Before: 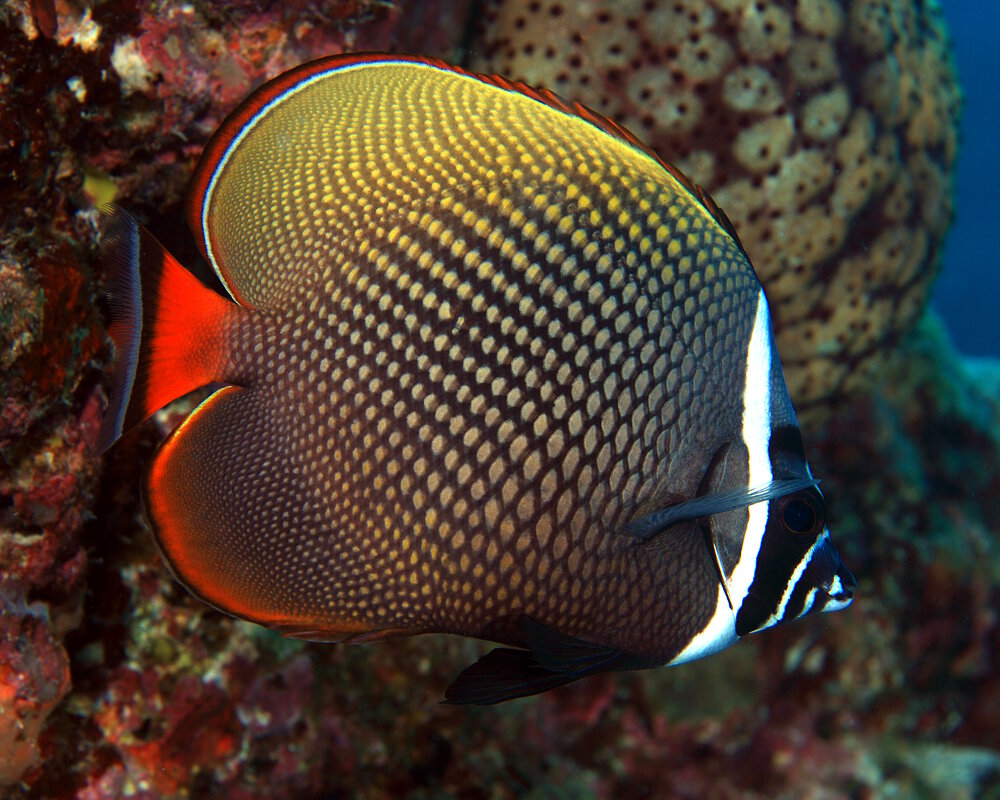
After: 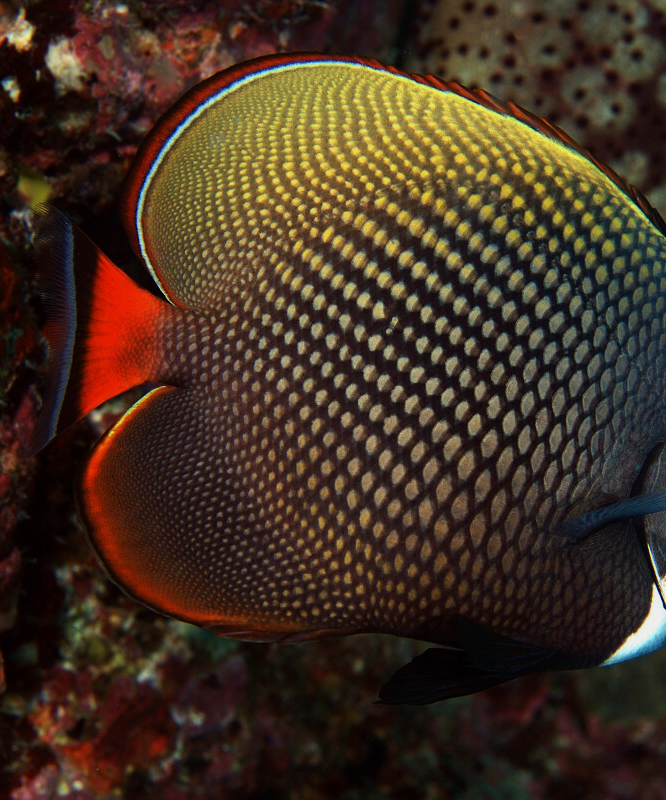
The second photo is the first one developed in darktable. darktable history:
crop and rotate: left 6.617%, right 26.717%
exposure: exposure -0.582 EV, compensate highlight preservation false
tone equalizer: -8 EV -0.417 EV, -7 EV -0.389 EV, -6 EV -0.333 EV, -5 EV -0.222 EV, -3 EV 0.222 EV, -2 EV 0.333 EV, -1 EV 0.389 EV, +0 EV 0.417 EV, edges refinement/feathering 500, mask exposure compensation -1.57 EV, preserve details no
